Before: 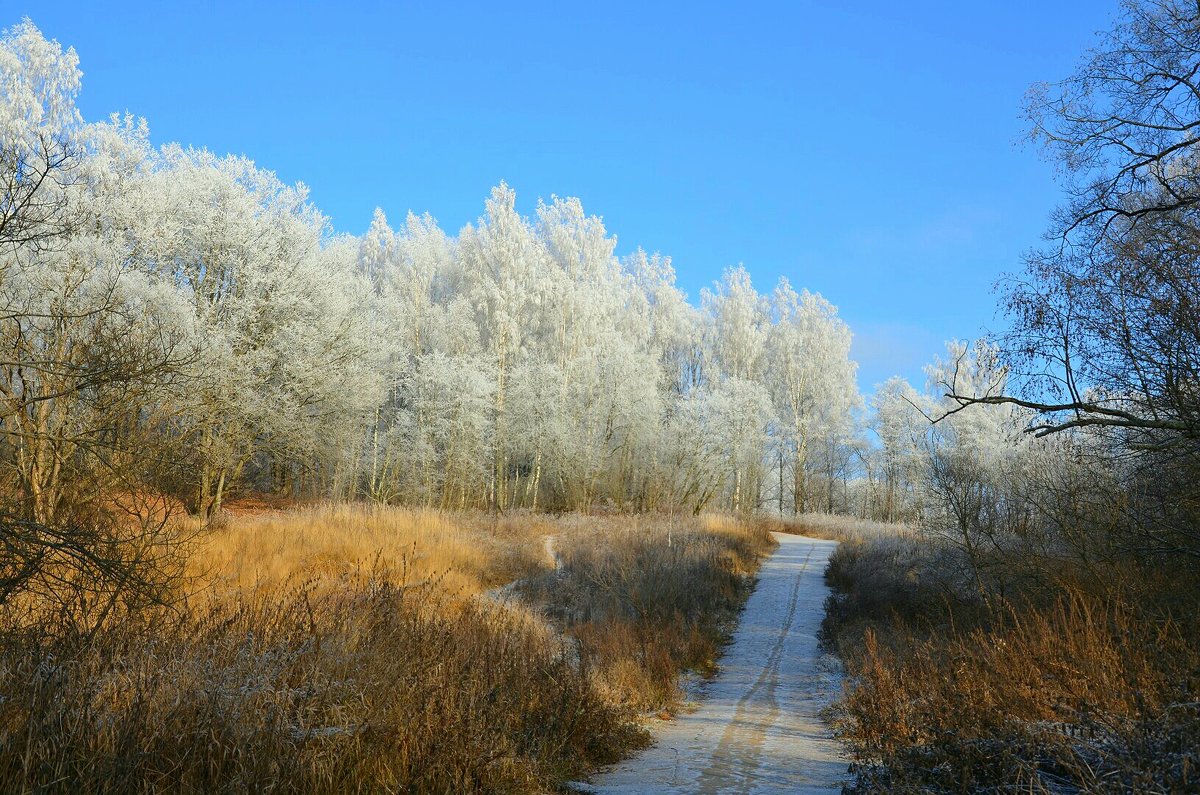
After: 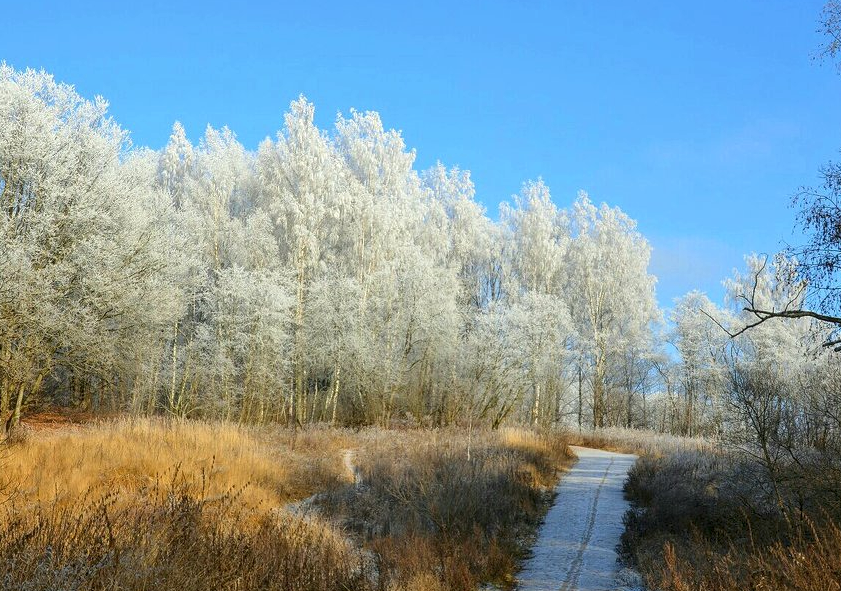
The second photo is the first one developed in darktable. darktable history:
crop and rotate: left 16.821%, top 10.876%, right 13.016%, bottom 14.729%
local contrast: on, module defaults
